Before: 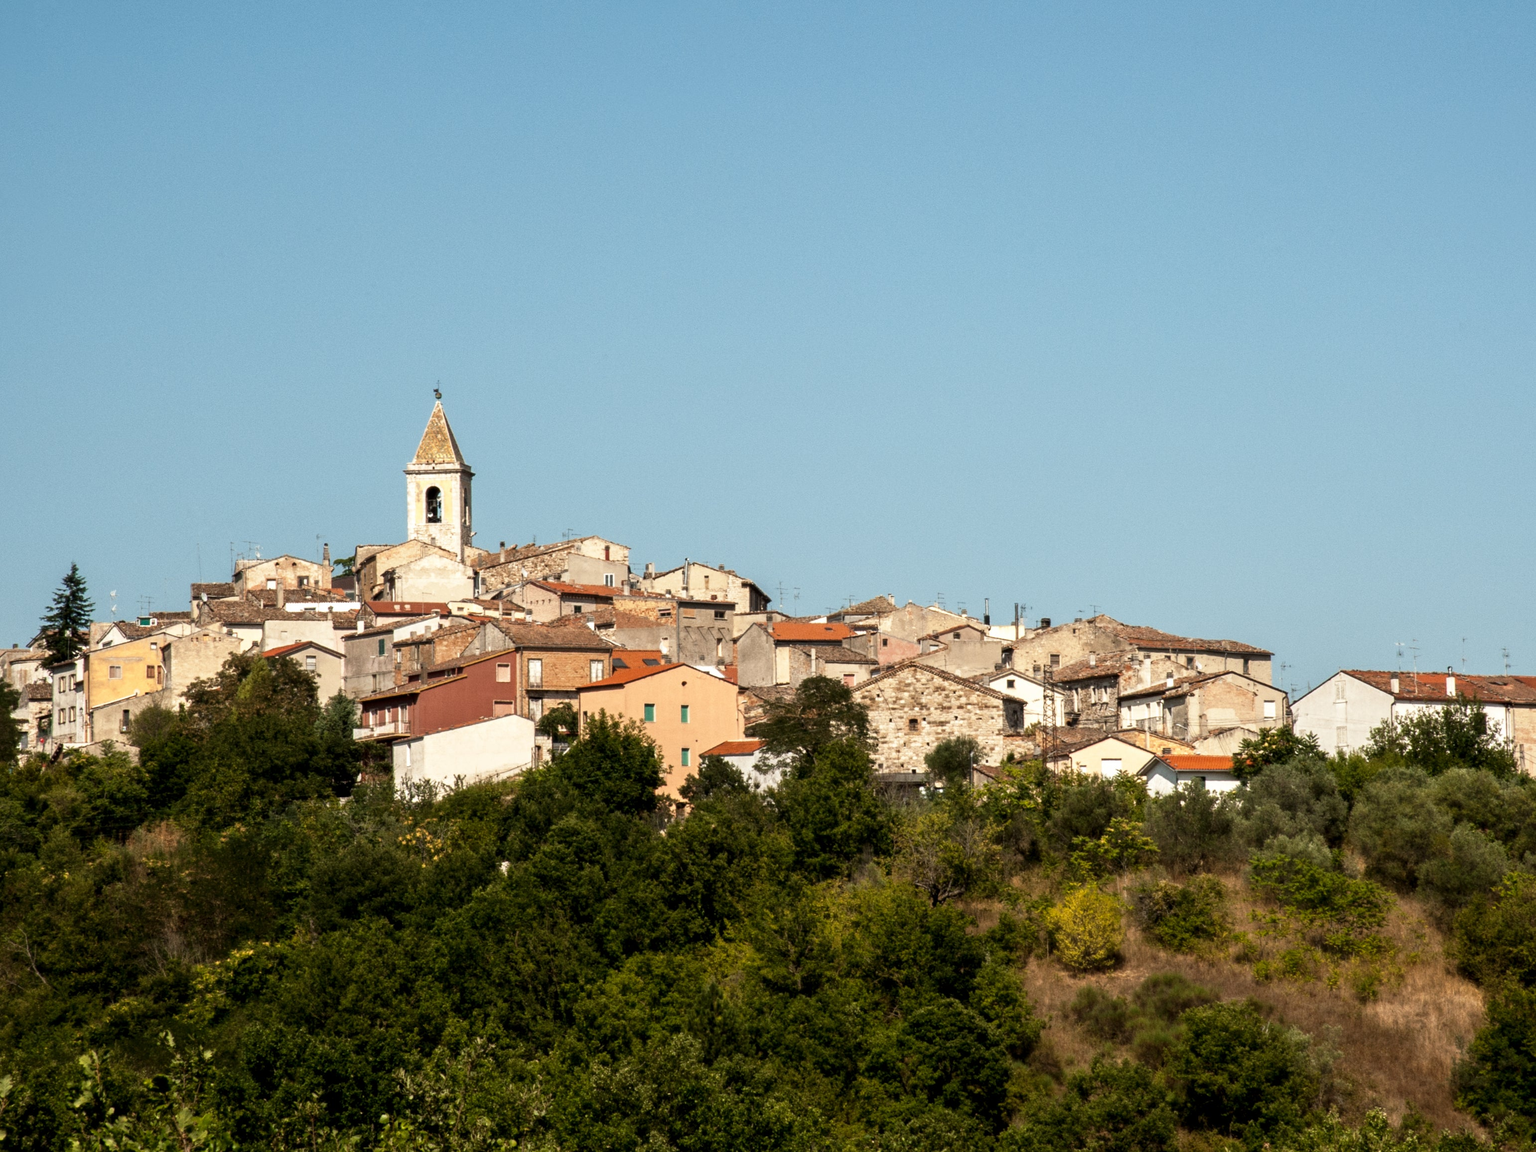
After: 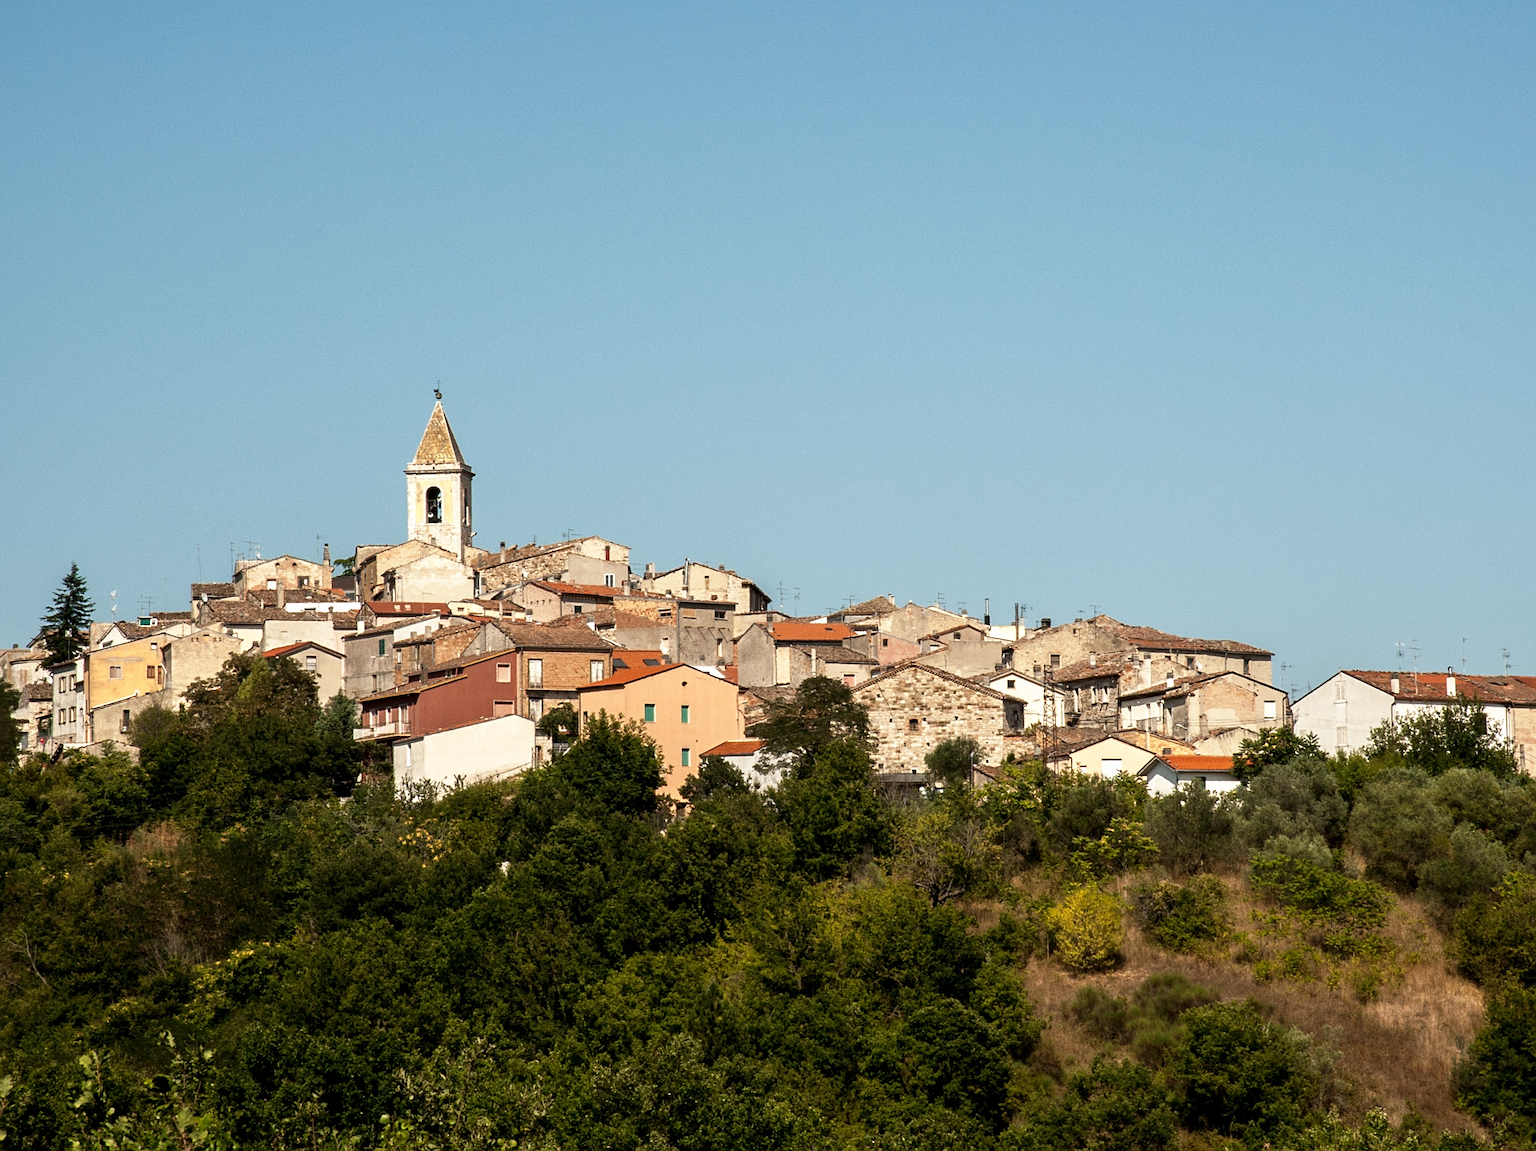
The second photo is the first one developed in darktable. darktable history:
base curve: curves: ch0 [(0, 0) (0.297, 0.298) (1, 1)], preserve colors none
sharpen: on, module defaults
